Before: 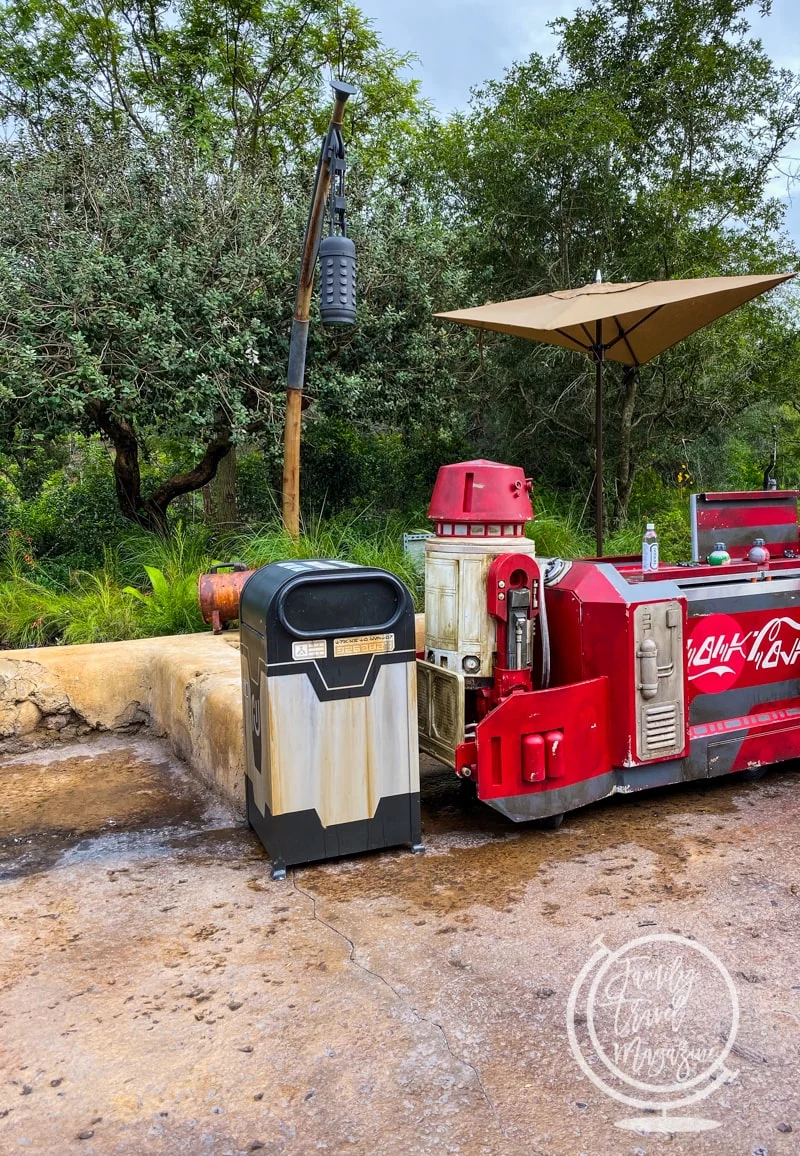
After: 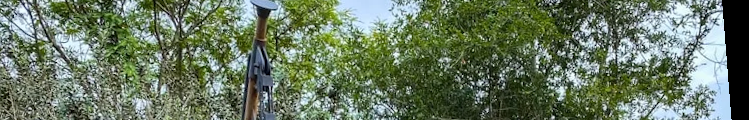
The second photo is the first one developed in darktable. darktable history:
base curve: curves: ch0 [(0, 0) (0.472, 0.508) (1, 1)]
crop and rotate: left 9.644%, top 9.491%, right 6.021%, bottom 80.509%
rotate and perspective: rotation -4.2°, shear 0.006, automatic cropping off
